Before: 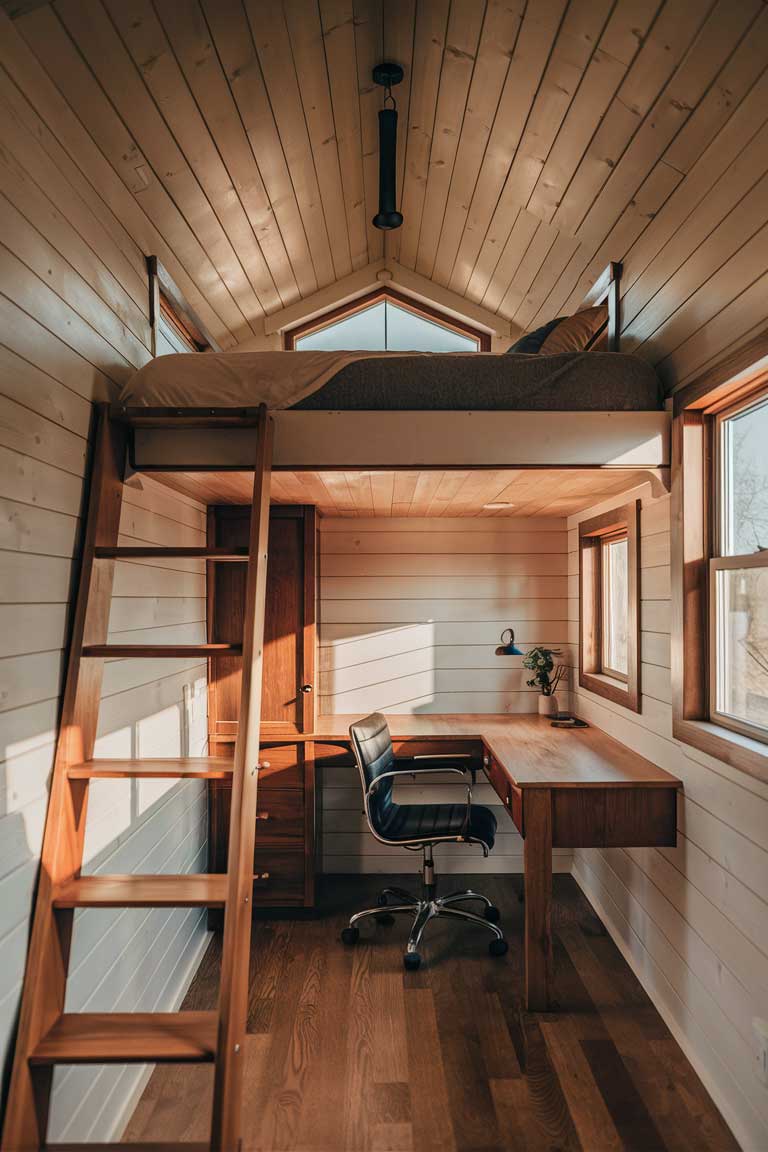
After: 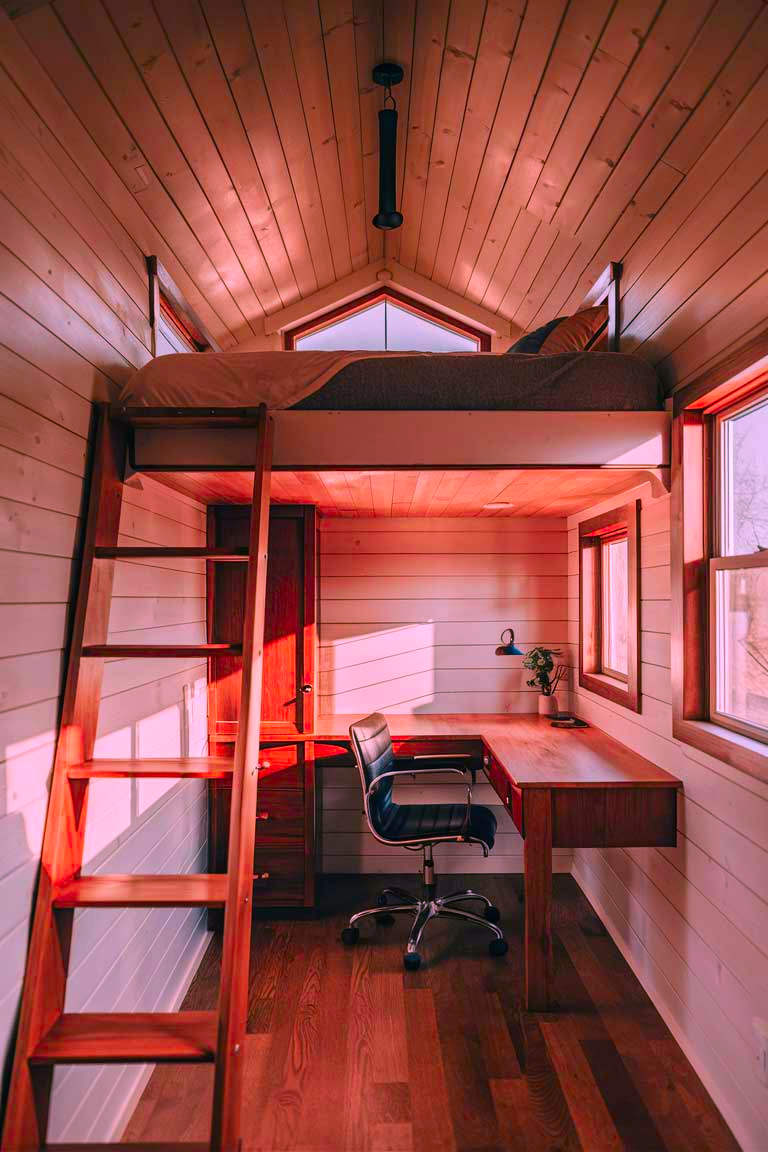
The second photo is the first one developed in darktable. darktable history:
color correction: highlights a* 19.06, highlights b* -11.18, saturation 1.69
